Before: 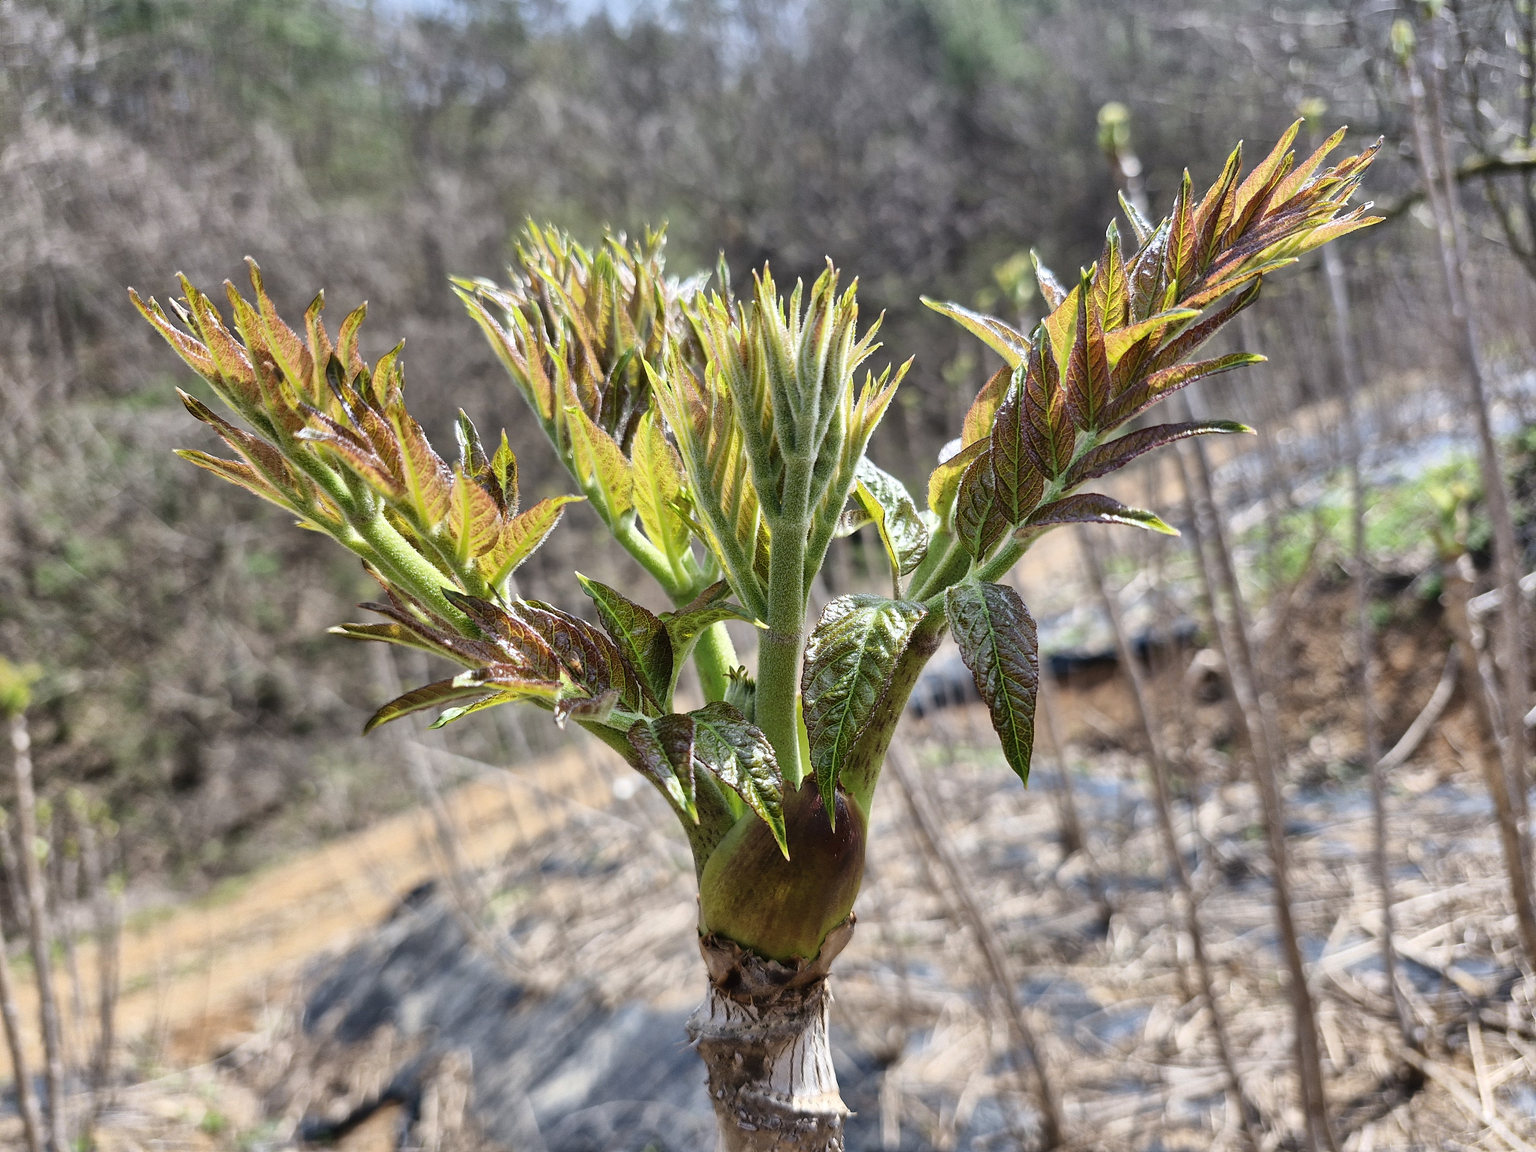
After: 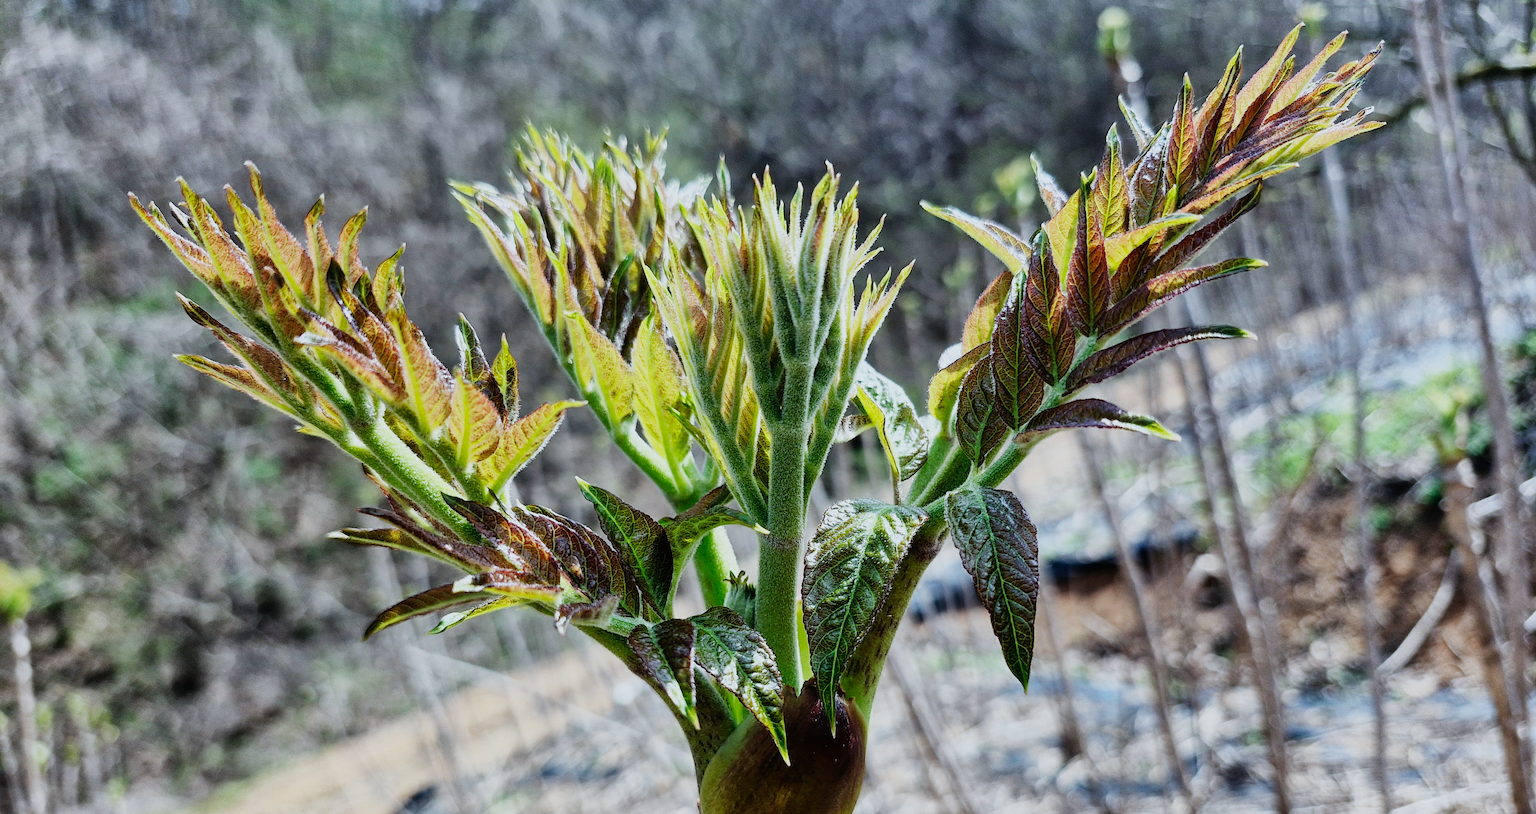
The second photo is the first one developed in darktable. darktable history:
color calibration: illuminant F (fluorescent), F source F9 (Cool White Deluxe 4150 K) – high CRI, x 0.374, y 0.373, temperature 4158.34 K
crop and rotate: top 8.293%, bottom 20.996%
sigmoid: contrast 1.7, skew -0.2, preserve hue 0%, red attenuation 0.1, red rotation 0.035, green attenuation 0.1, green rotation -0.017, blue attenuation 0.15, blue rotation -0.052, base primaries Rec2020
